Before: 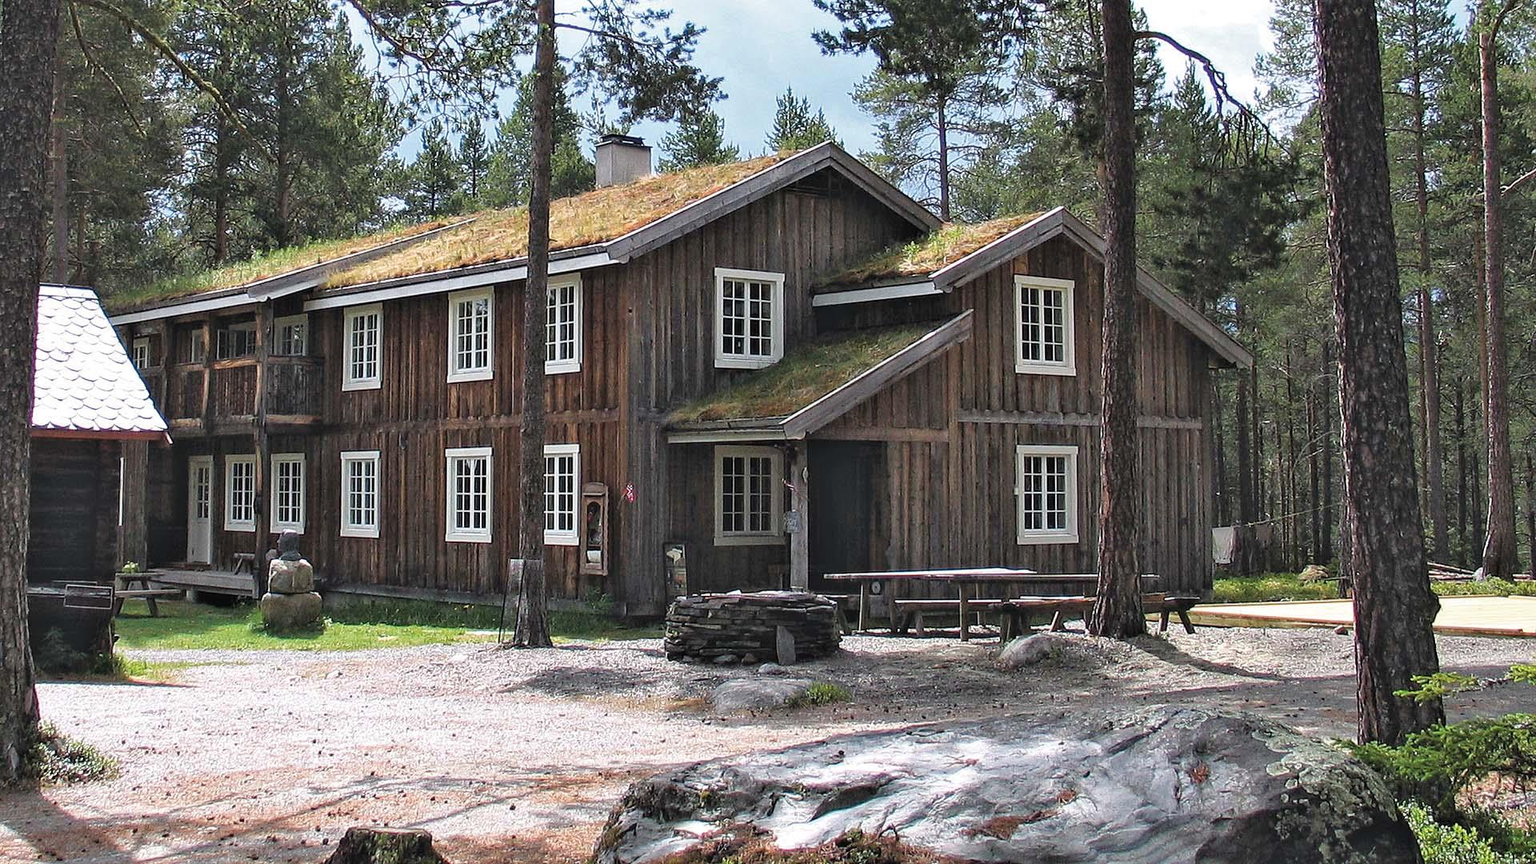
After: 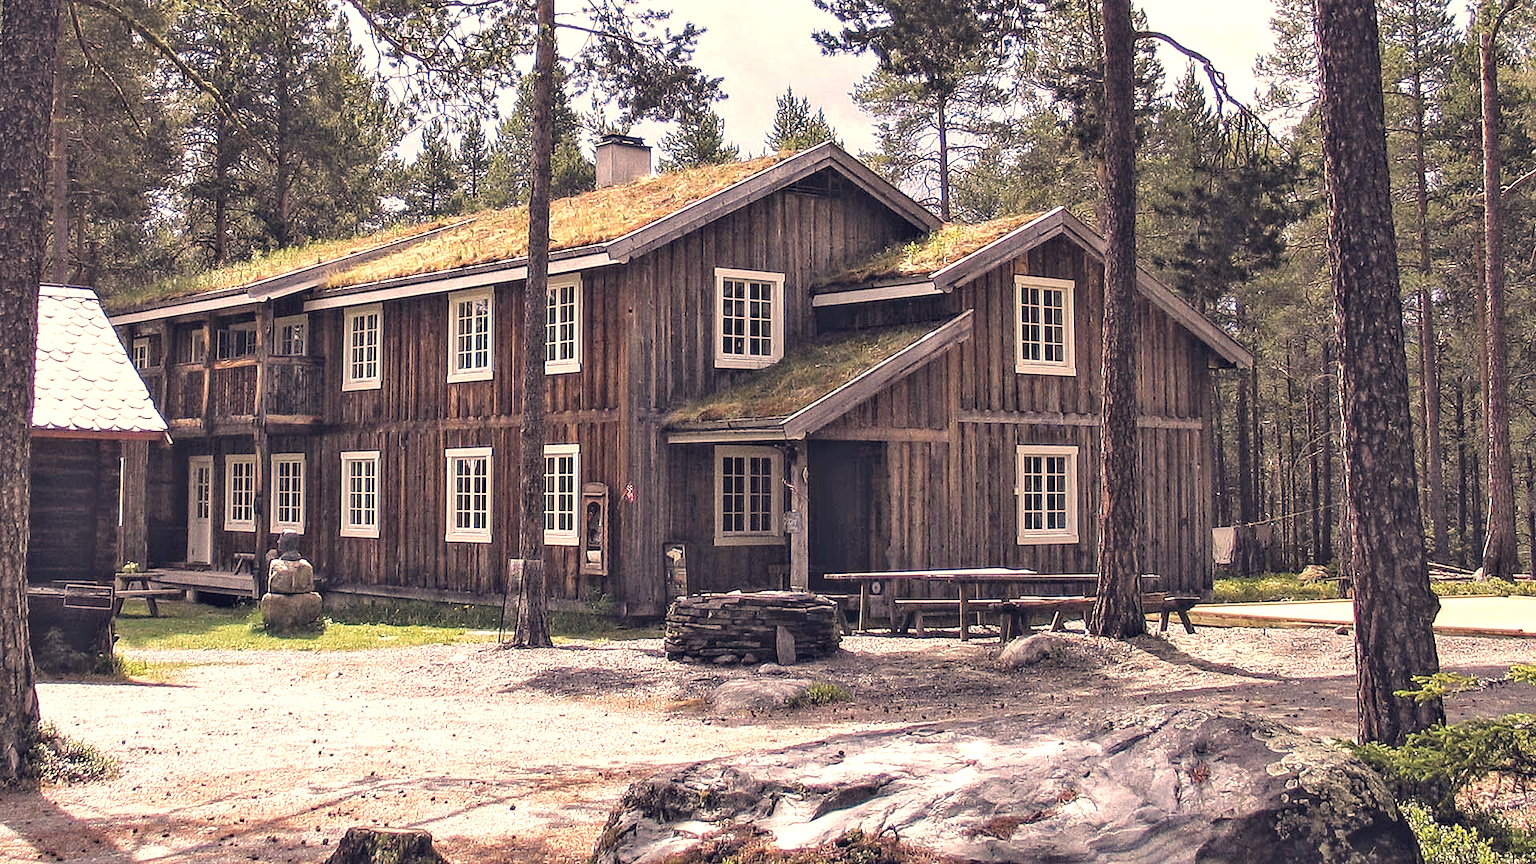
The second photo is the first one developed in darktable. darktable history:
local contrast: on, module defaults
exposure: black level correction 0, exposure 0.498 EV, compensate highlight preservation false
color correction: highlights a* 19.9, highlights b* 26.99, shadows a* 3.41, shadows b* -17.37, saturation 0.731
